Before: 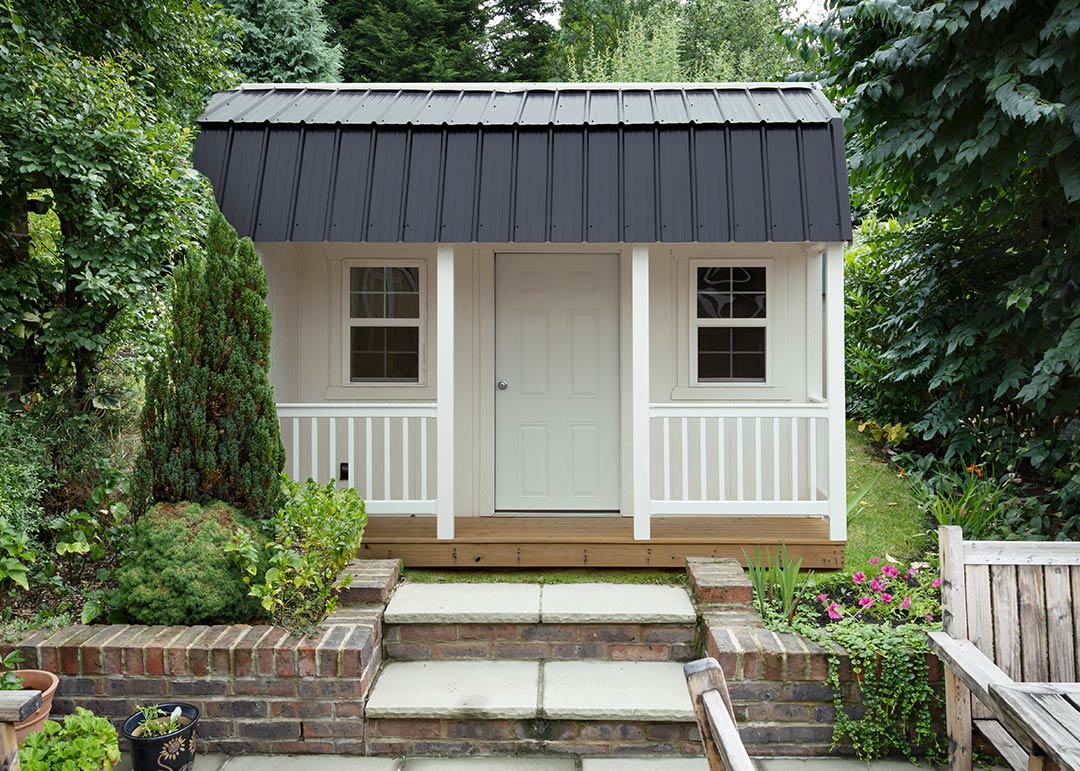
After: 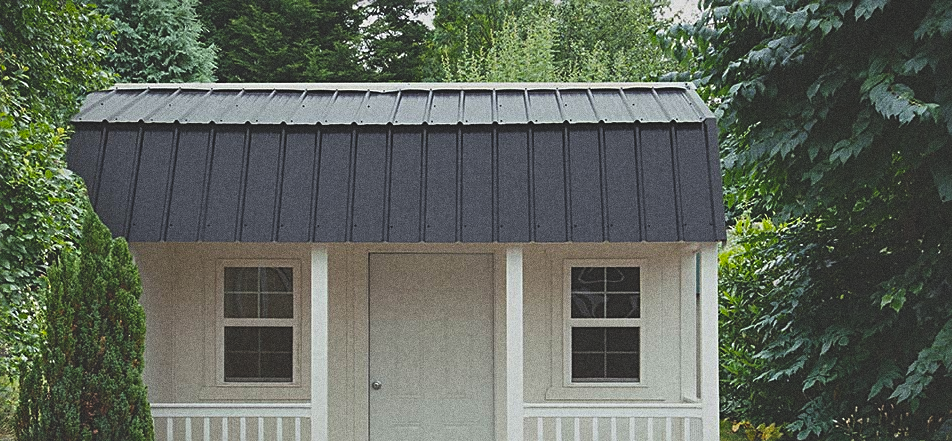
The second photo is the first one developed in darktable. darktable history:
color balance rgb: perceptual saturation grading › global saturation 25%, global vibrance 10%
crop and rotate: left 11.812%, bottom 42.776%
grain: coarseness 0.09 ISO, strength 40%
exposure: black level correction -0.036, exposure -0.497 EV, compensate highlight preservation false
sharpen: on, module defaults
